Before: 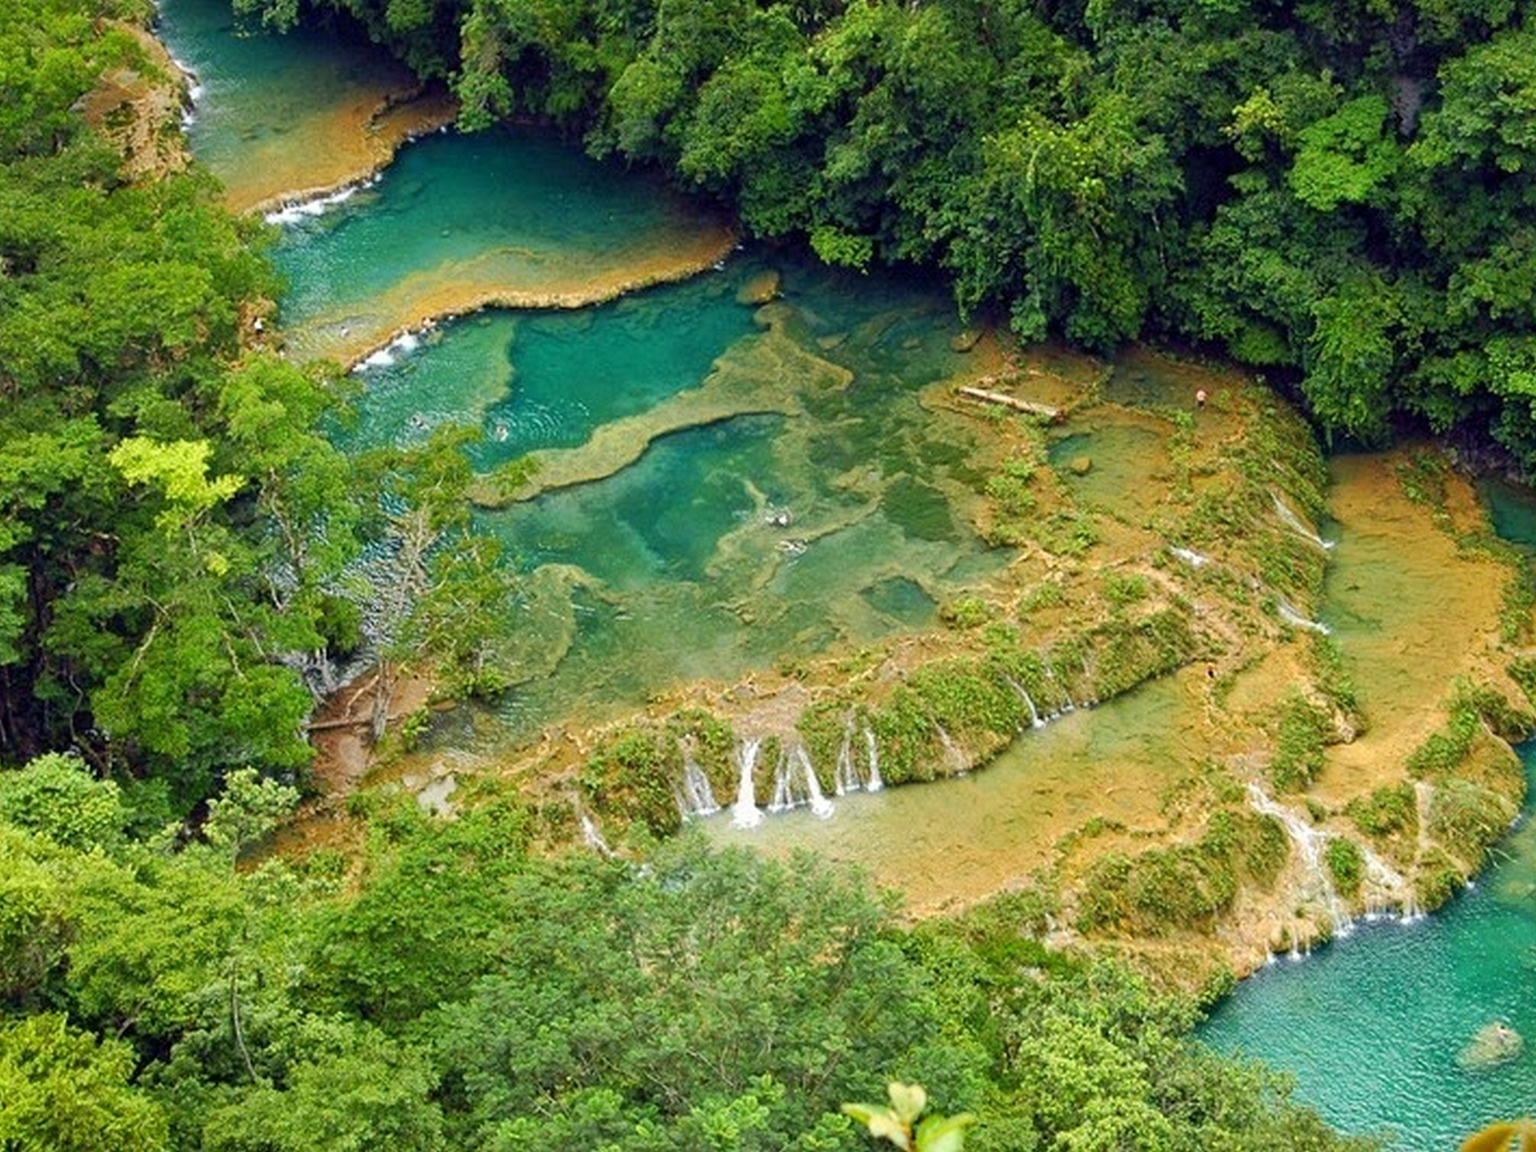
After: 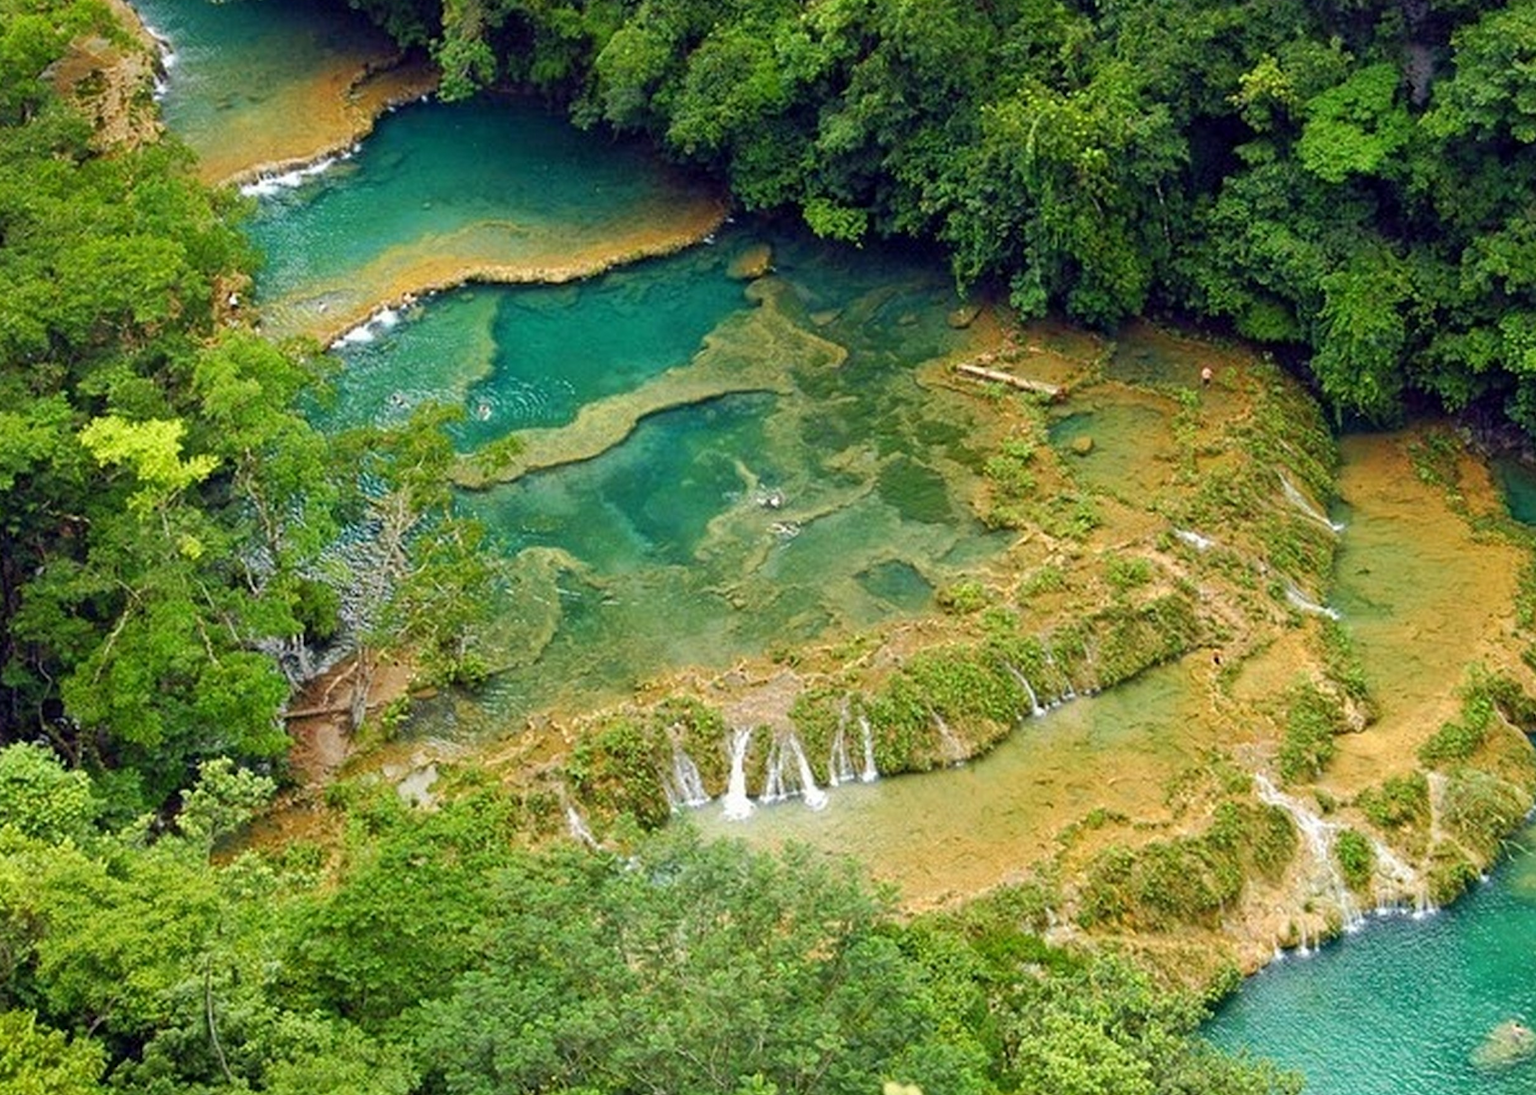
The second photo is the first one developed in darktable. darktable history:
crop: left 2.144%, top 3.021%, right 0.961%, bottom 4.88%
